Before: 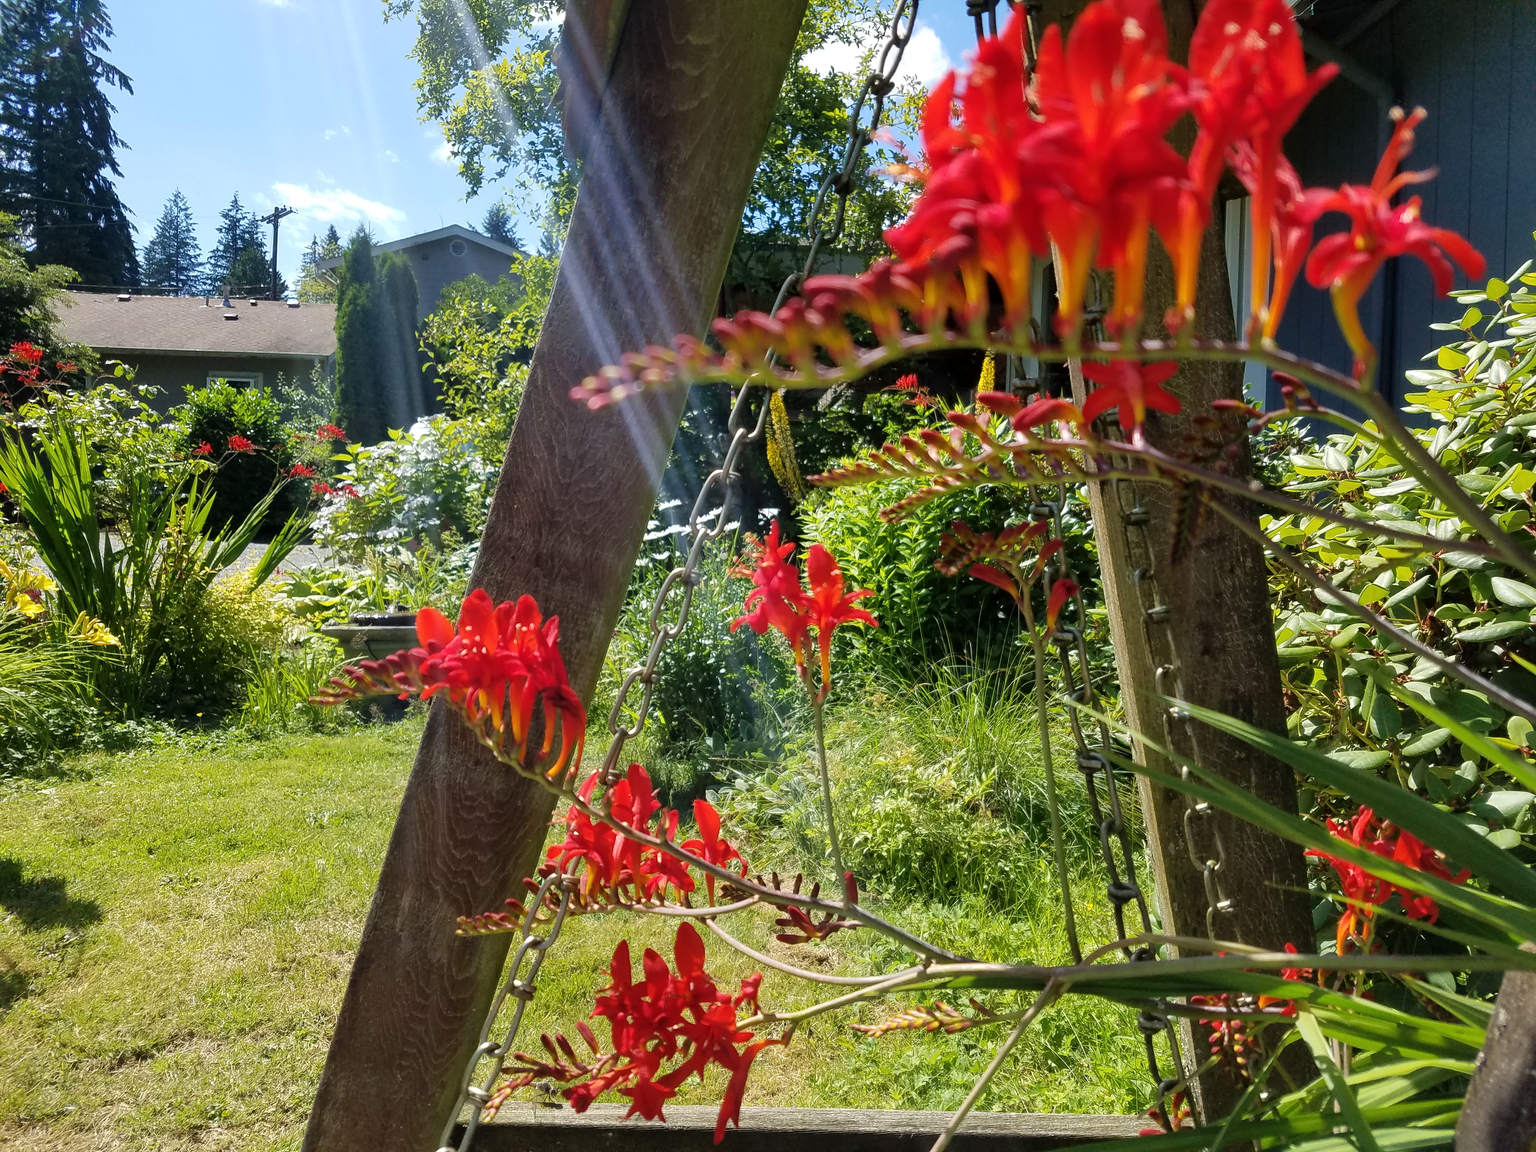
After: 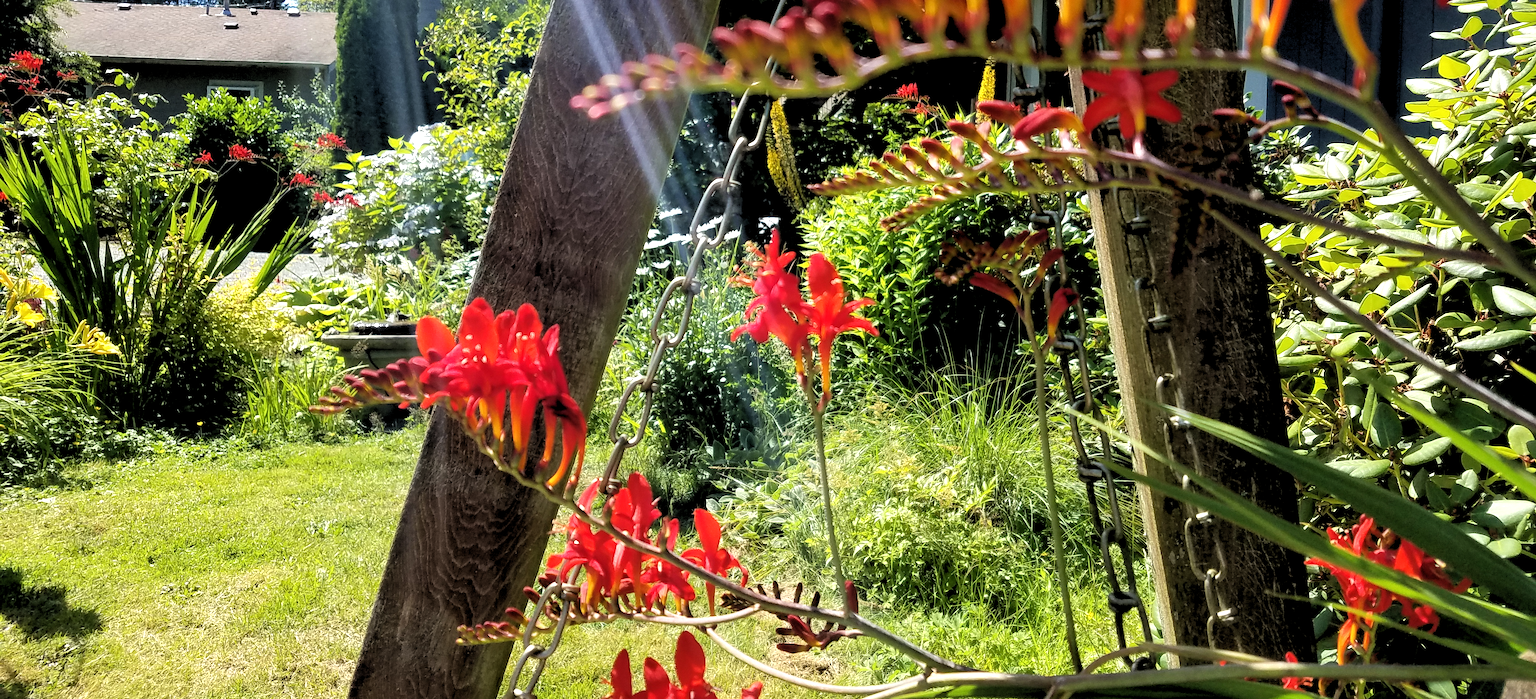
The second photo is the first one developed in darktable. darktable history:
rgb levels: levels [[0.013, 0.434, 0.89], [0, 0.5, 1], [0, 0.5, 1]]
crop and rotate: top 25.357%, bottom 13.942%
tone equalizer: -8 EV -0.417 EV, -7 EV -0.389 EV, -6 EV -0.333 EV, -5 EV -0.222 EV, -3 EV 0.222 EV, -2 EV 0.333 EV, -1 EV 0.389 EV, +0 EV 0.417 EV, edges refinement/feathering 500, mask exposure compensation -1.57 EV, preserve details no
